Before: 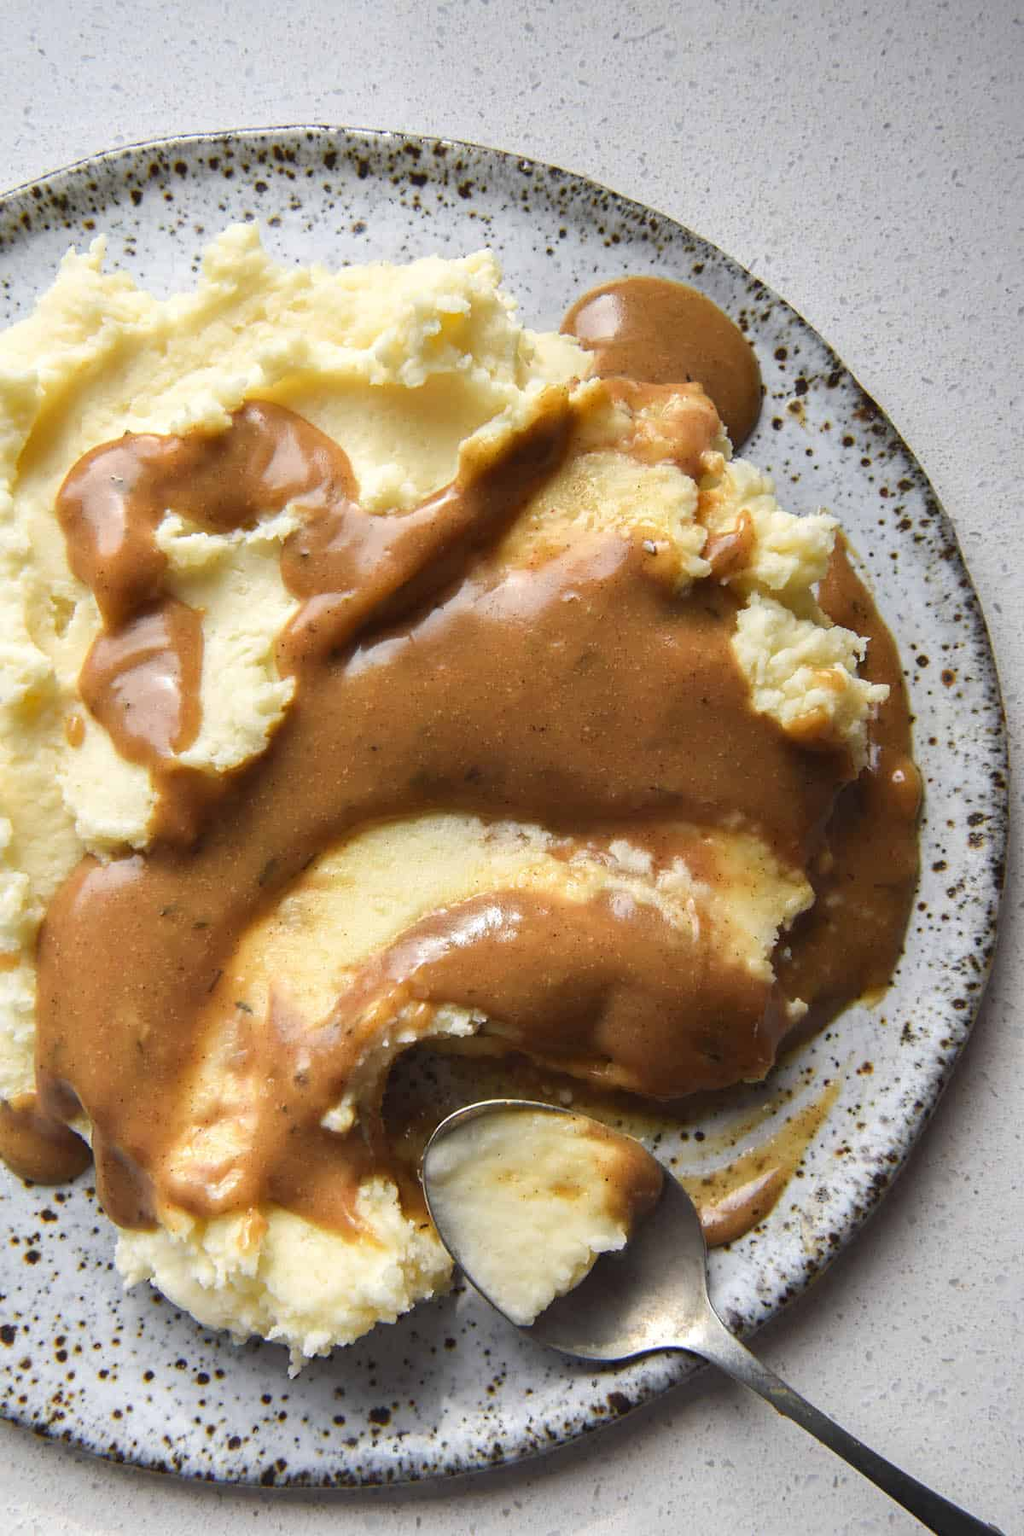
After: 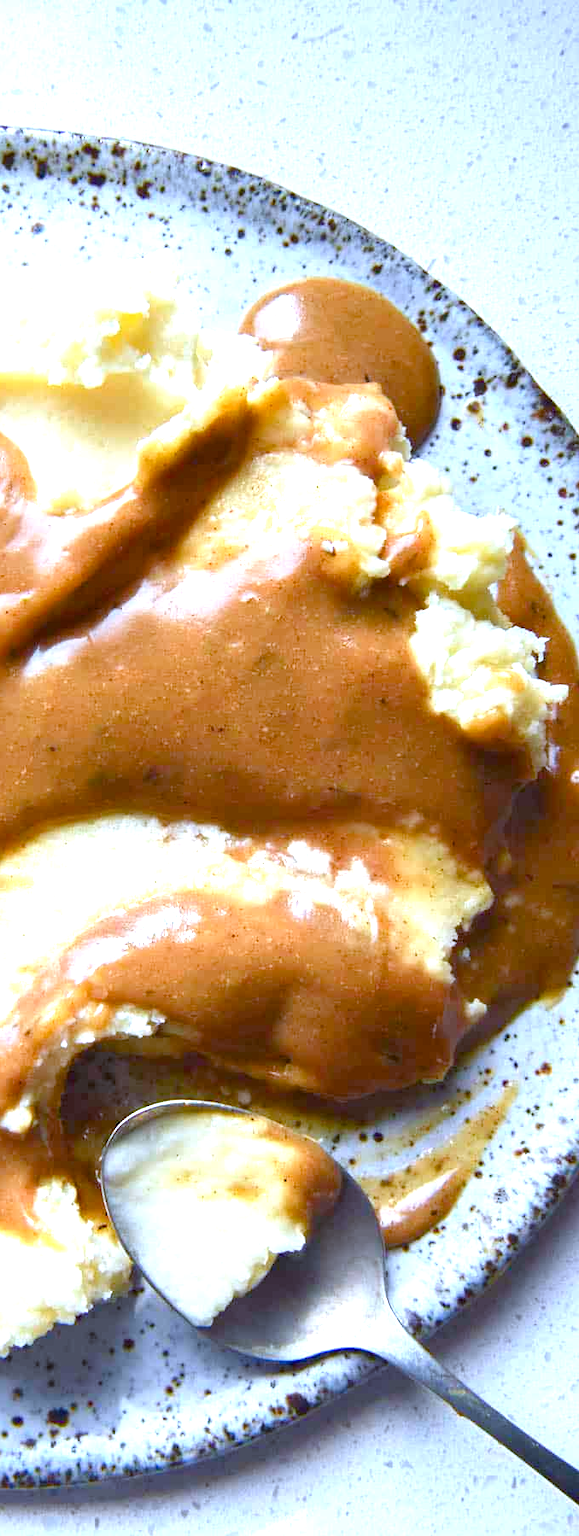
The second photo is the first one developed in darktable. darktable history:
crop: left 31.458%, top 0%, right 11.876%
exposure: black level correction 0.001, exposure 1 EV, compensate highlight preservation false
color calibration: illuminant custom, x 0.39, y 0.392, temperature 3856.94 K
color balance rgb: perceptual saturation grading › global saturation 35%, perceptual saturation grading › highlights -25%, perceptual saturation grading › shadows 50%
